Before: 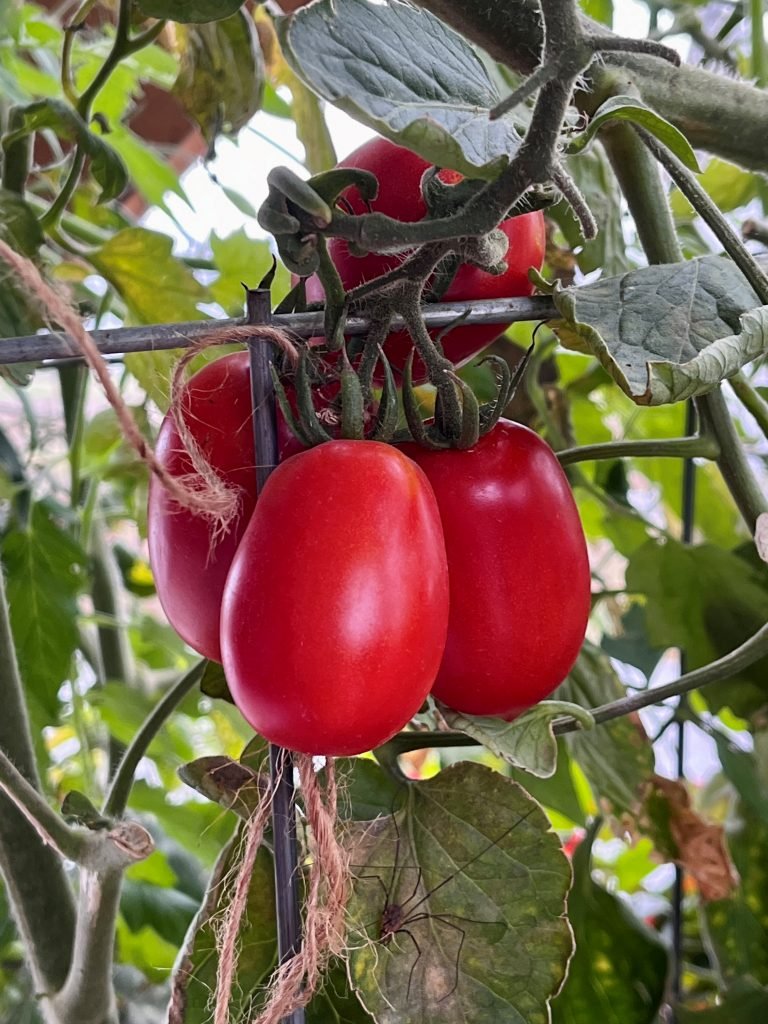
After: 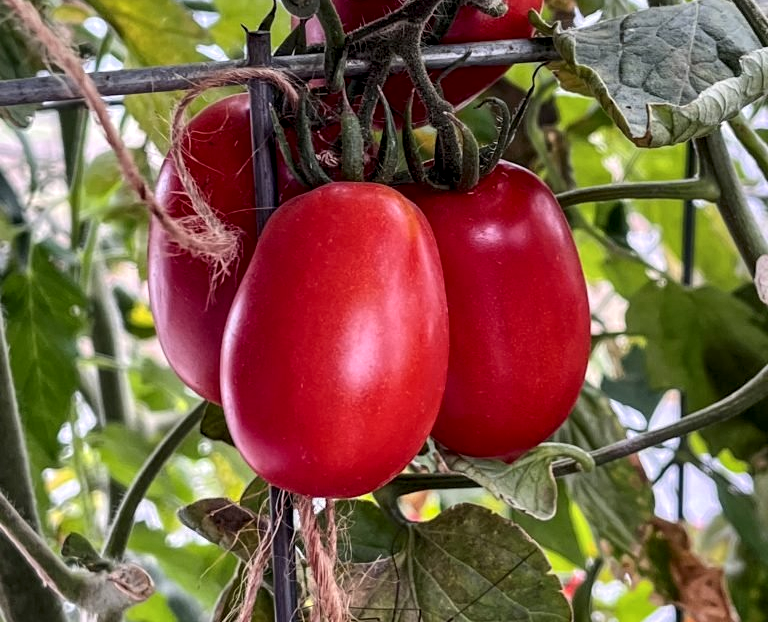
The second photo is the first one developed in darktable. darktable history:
local contrast: detail 150%
crop and rotate: top 25.232%, bottom 14%
shadows and highlights: shadows -20.03, white point adjustment -1.82, highlights -35.04
